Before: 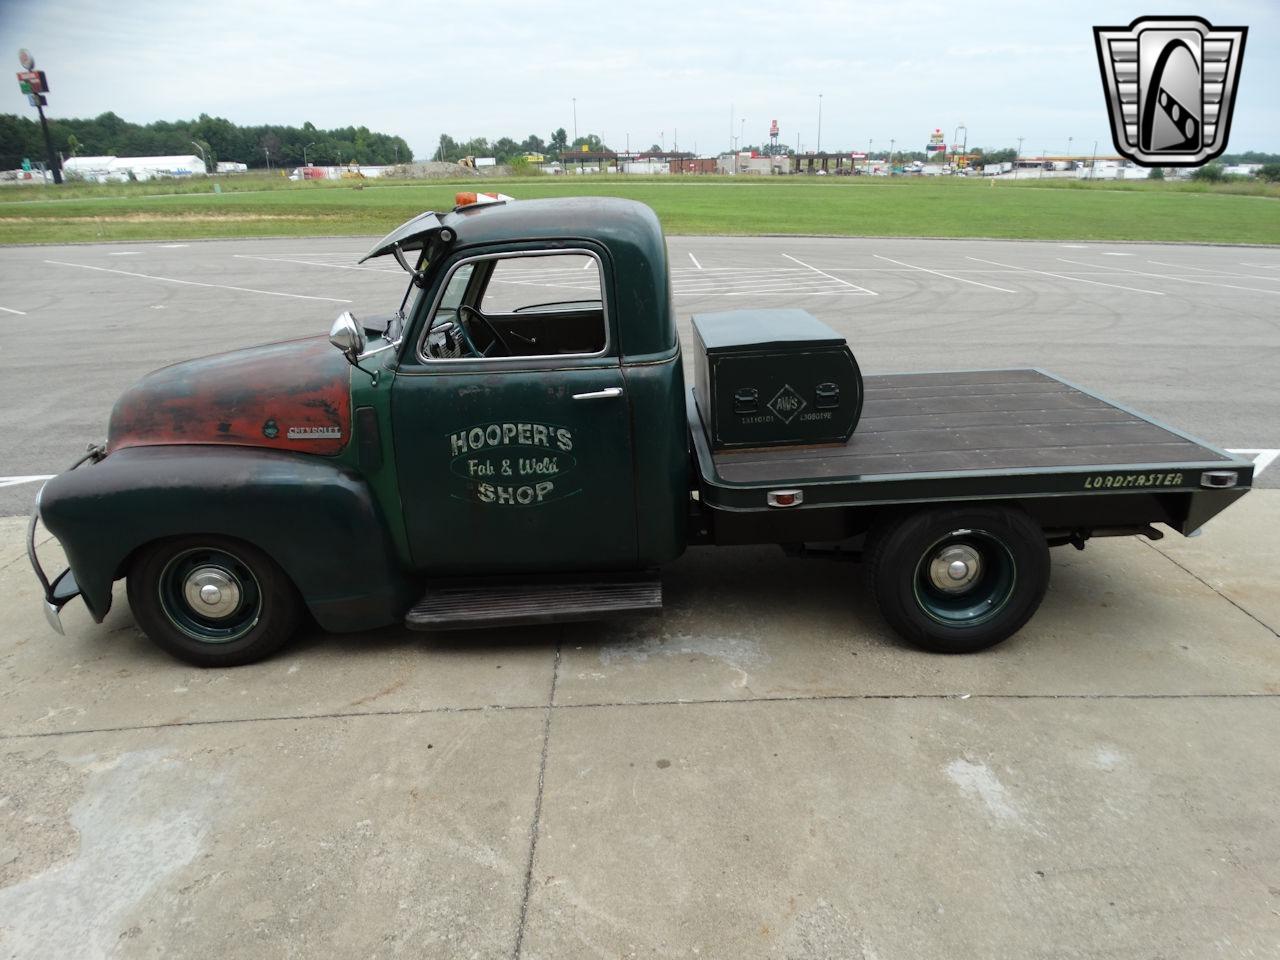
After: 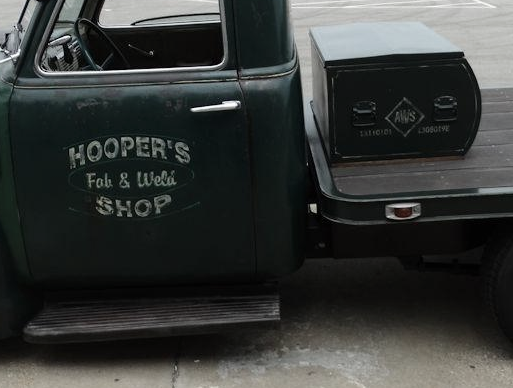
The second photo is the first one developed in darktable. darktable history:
contrast brightness saturation: contrast 0.104, saturation -0.351
crop: left 29.872%, top 29.983%, right 30.044%, bottom 29.555%
